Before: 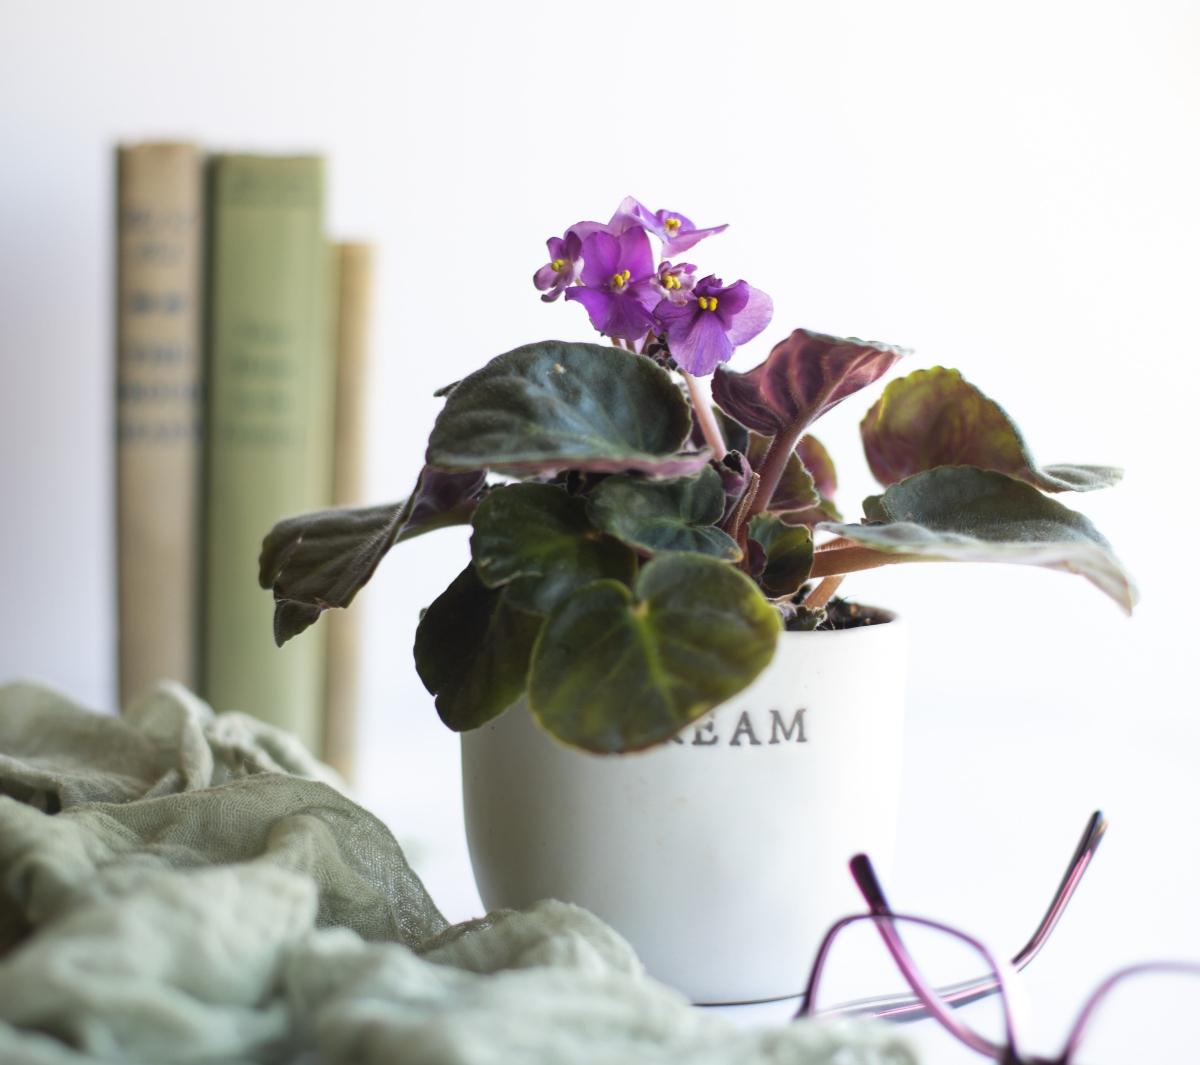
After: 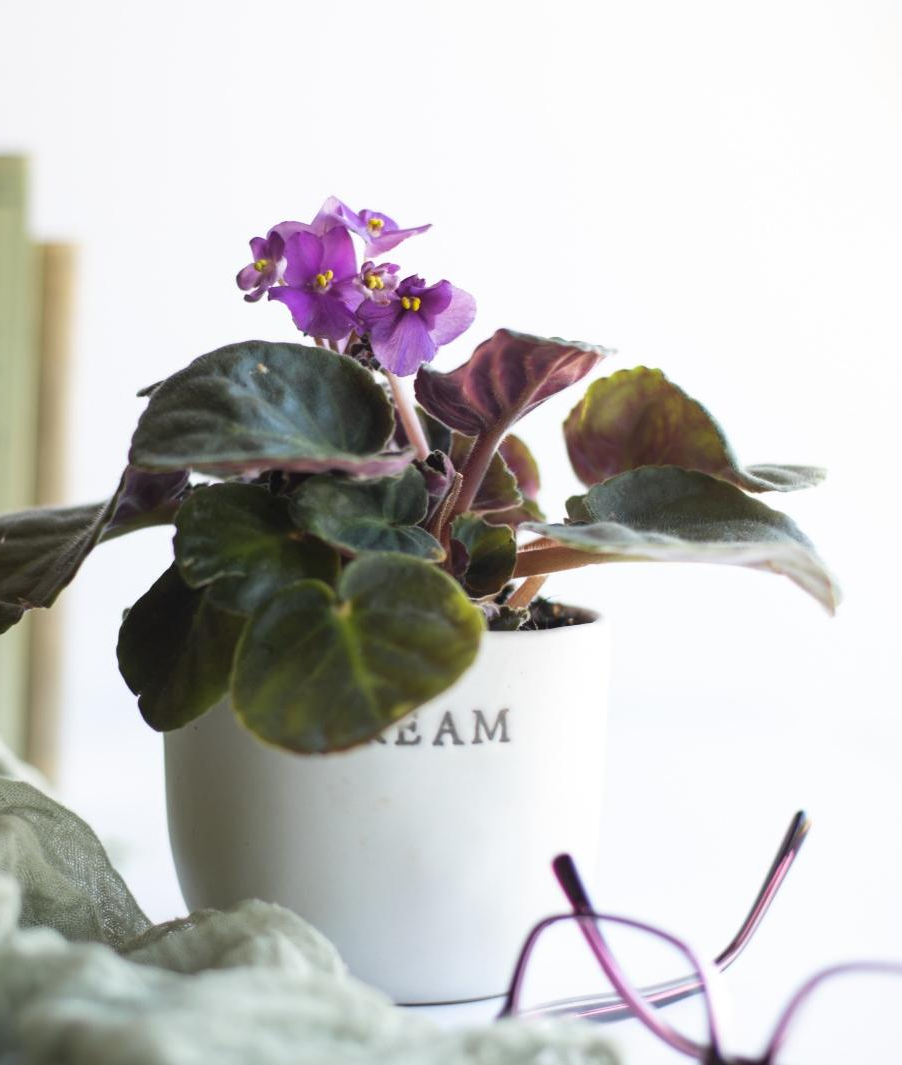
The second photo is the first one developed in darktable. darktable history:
crop and rotate: left 24.808%
